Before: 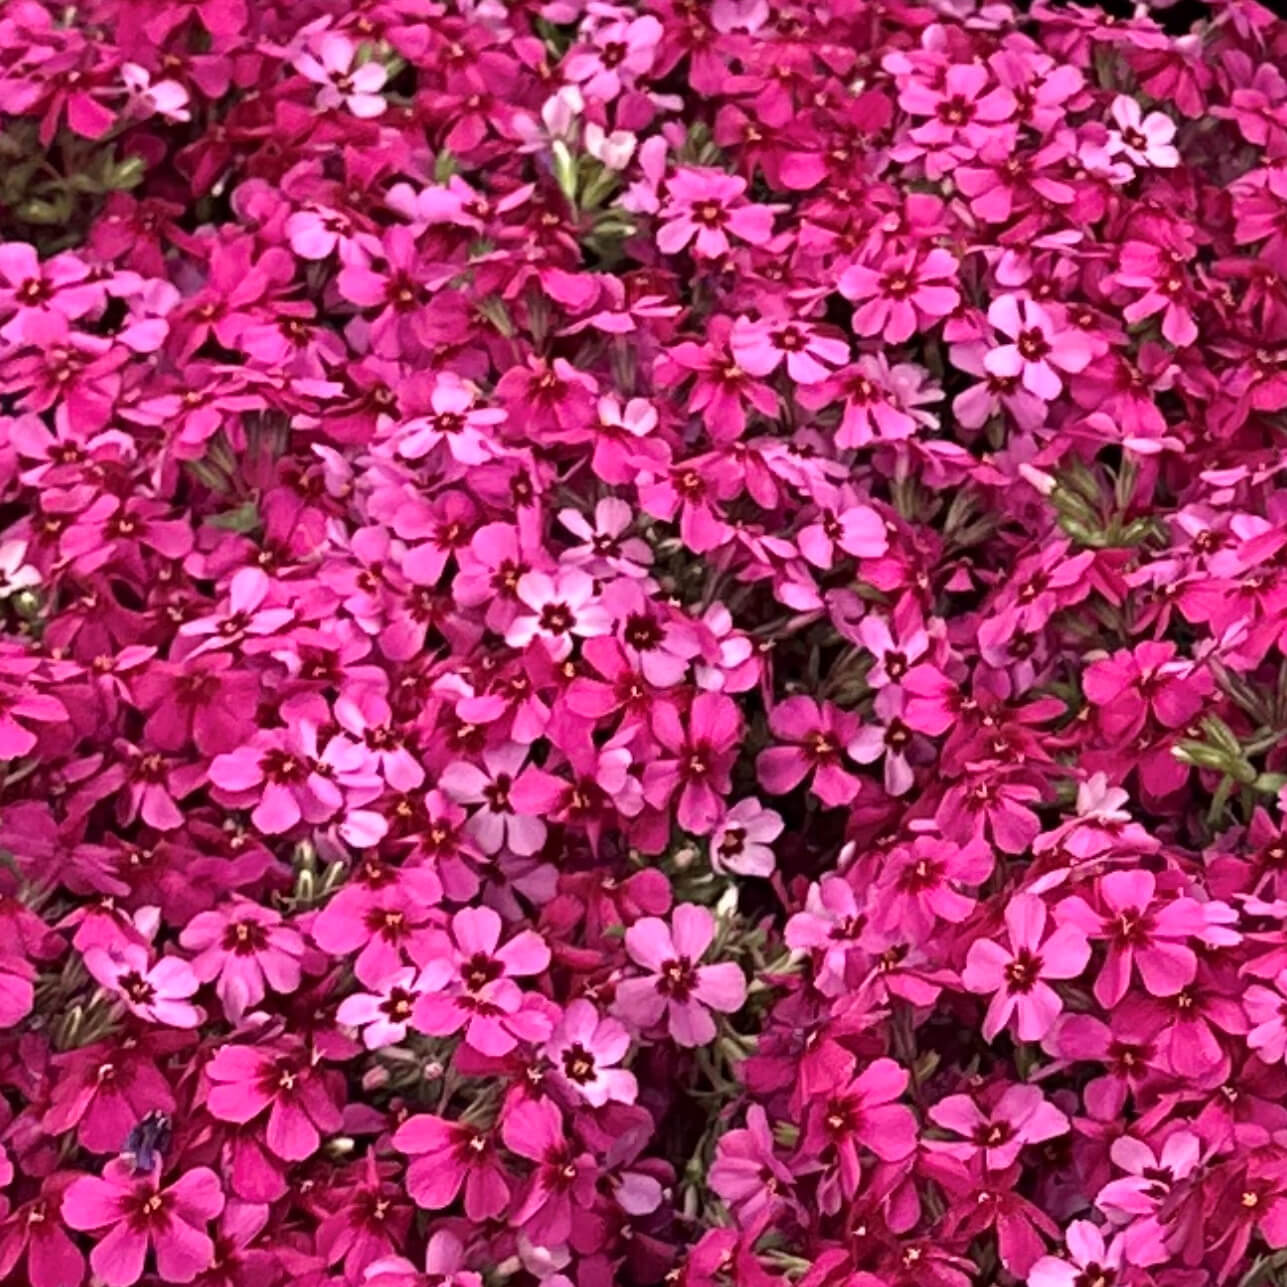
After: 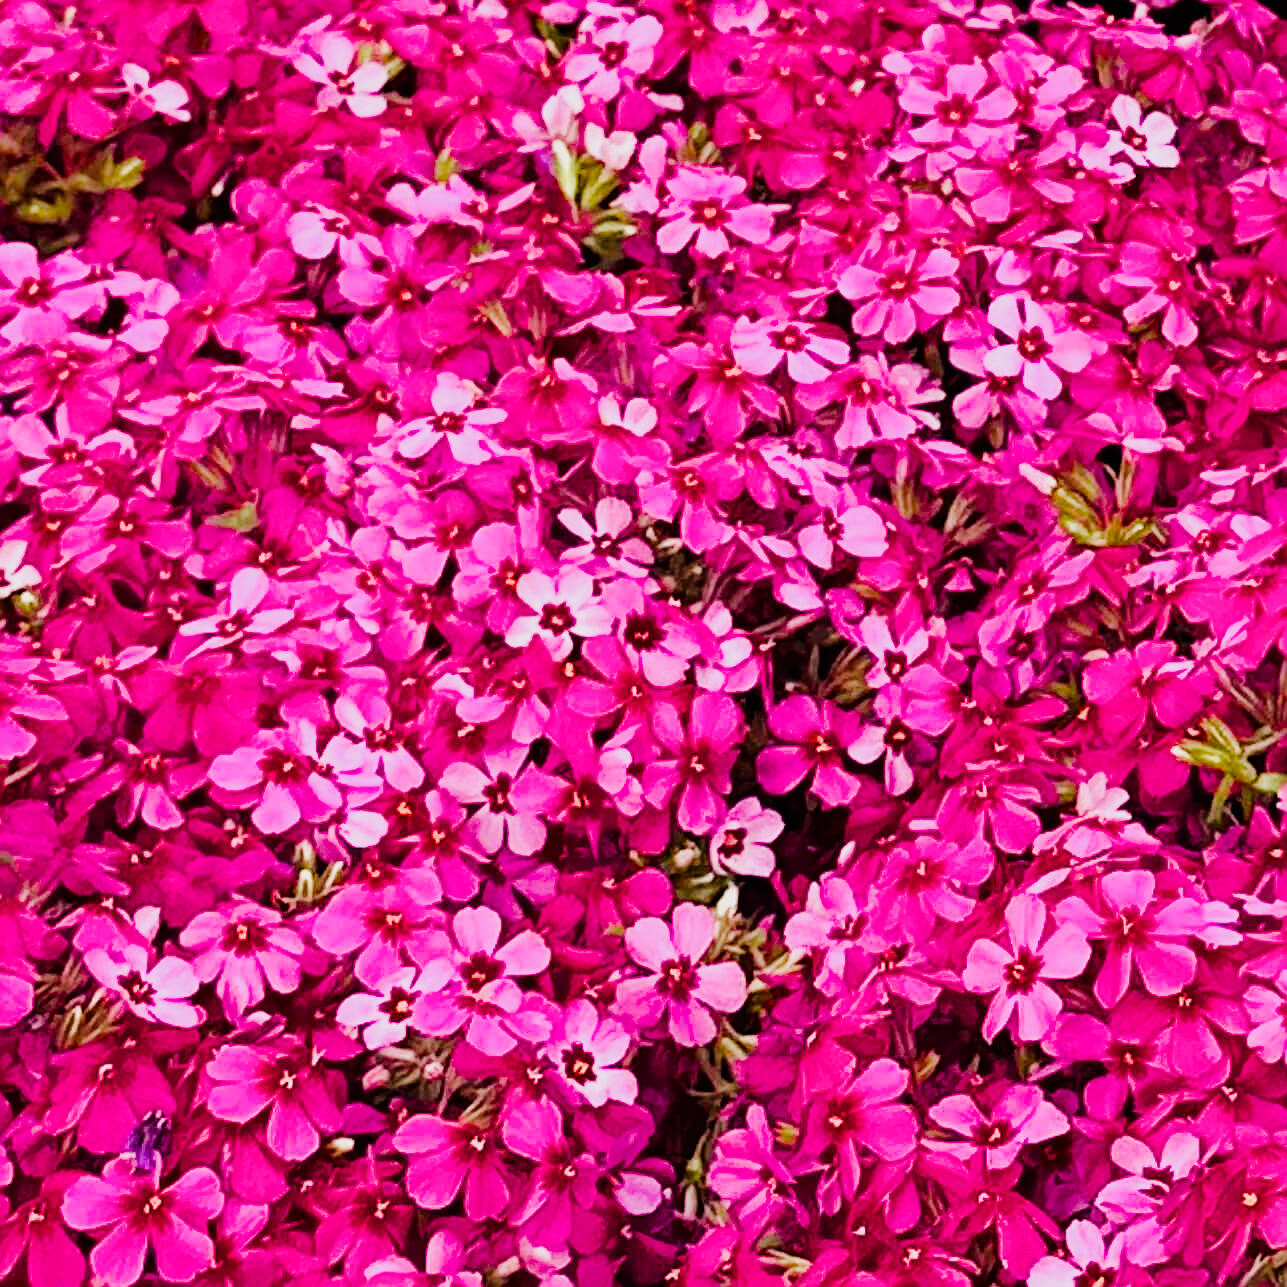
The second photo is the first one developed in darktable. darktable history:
tone curve: curves: ch0 [(0, 0) (0.004, 0.001) (0.133, 0.112) (0.325, 0.362) (0.832, 0.893) (1, 1)], preserve colors none
sharpen: on, module defaults
filmic rgb: black relative exposure -7.18 EV, white relative exposure 5.37 EV, threshold 3 EV, hardness 3.02, enable highlight reconstruction true
color balance rgb: global offset › luminance 0.488%, linear chroma grading › global chroma 0.954%, perceptual saturation grading › global saturation 24.724%, perceptual saturation grading › highlights -51.026%, perceptual saturation grading › mid-tones 19.412%, perceptual saturation grading › shadows 61.235%, perceptual brilliance grading › global brilliance 9.749%, perceptual brilliance grading › shadows 14.391%, global vibrance 33.528%
